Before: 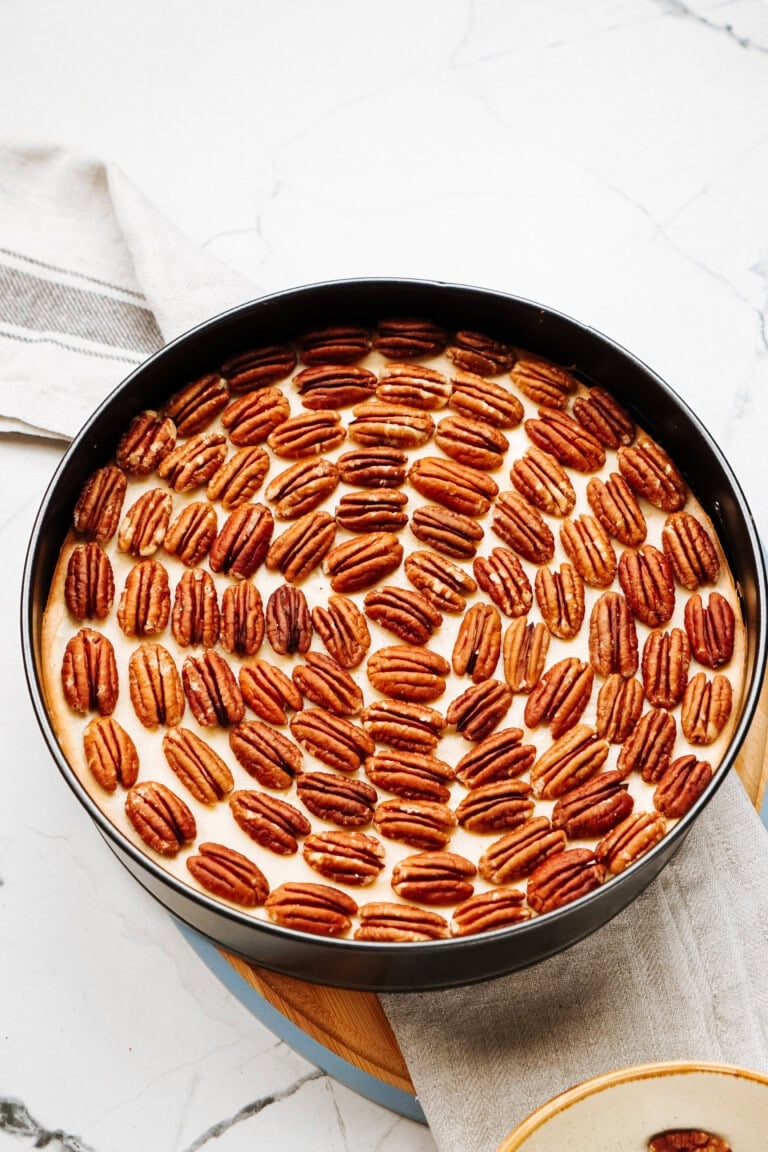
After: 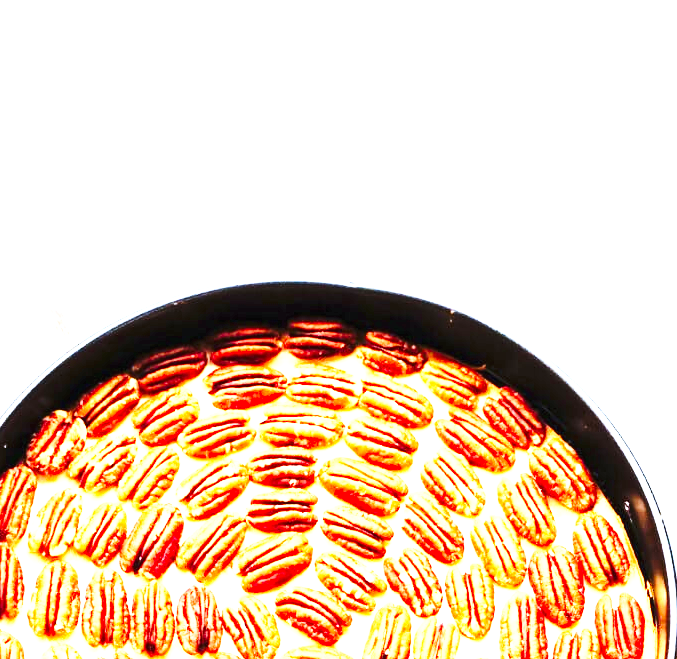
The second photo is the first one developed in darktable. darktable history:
crop and rotate: left 11.812%, bottom 42.776%
white balance: red 0.924, blue 1.095
contrast brightness saturation: contrast 0.2, brightness 0.16, saturation 0.22
exposure: black level correction 0, exposure 1.9 EV, compensate highlight preservation false
color correction: saturation 1.11
tone equalizer: -8 EV -0.417 EV, -7 EV -0.389 EV, -6 EV -0.333 EV, -5 EV -0.222 EV, -3 EV 0.222 EV, -2 EV 0.333 EV, -1 EV 0.389 EV, +0 EV 0.417 EV, edges refinement/feathering 500, mask exposure compensation -1.57 EV, preserve details no
shadows and highlights: shadows 12, white point adjustment 1.2, highlights -0.36, soften with gaussian
base curve: curves: ch0 [(0, 0) (0.028, 0.03) (0.121, 0.232) (0.46, 0.748) (0.859, 0.968) (1, 1)], preserve colors none
